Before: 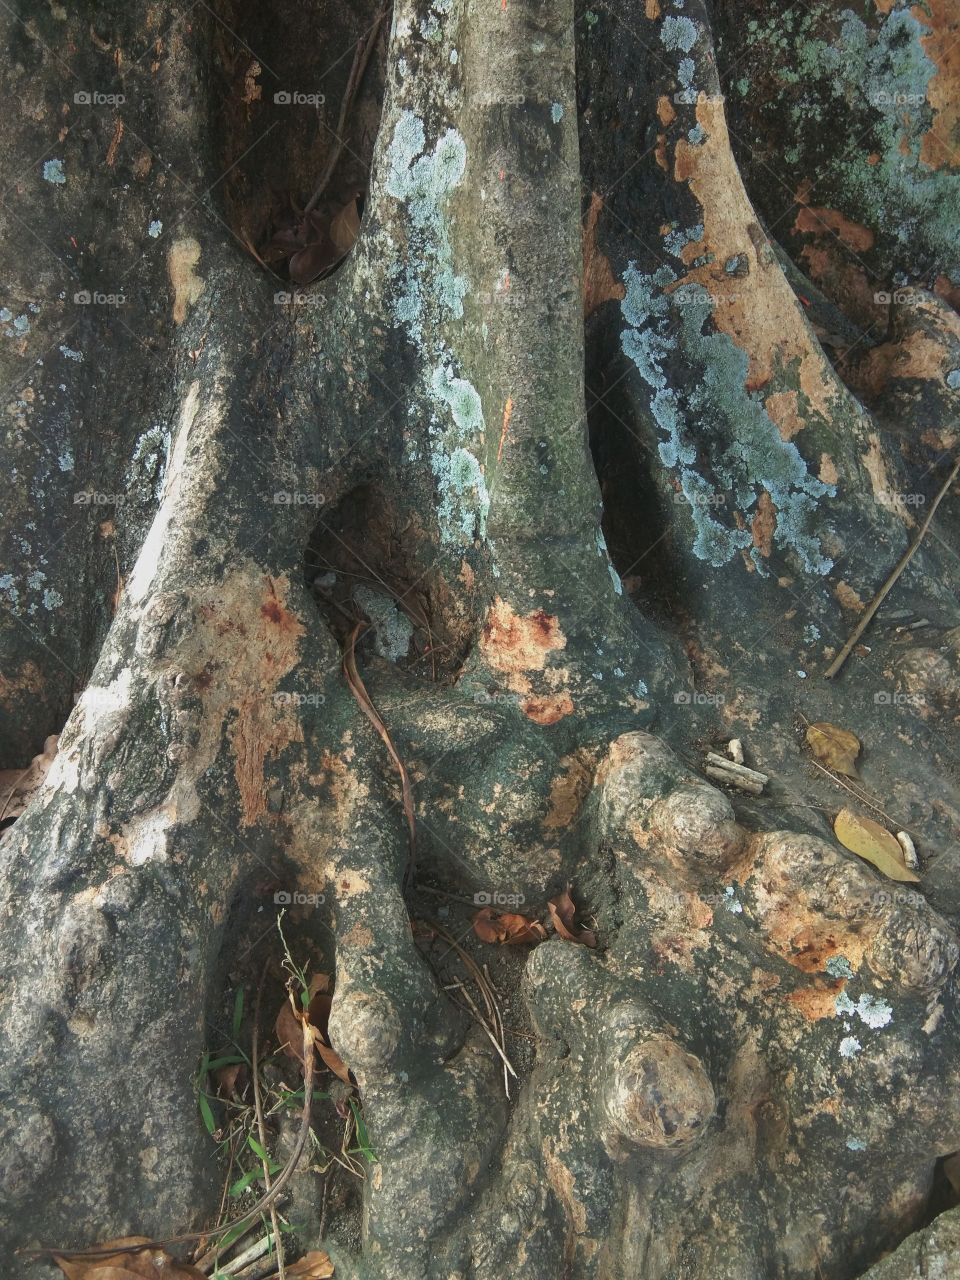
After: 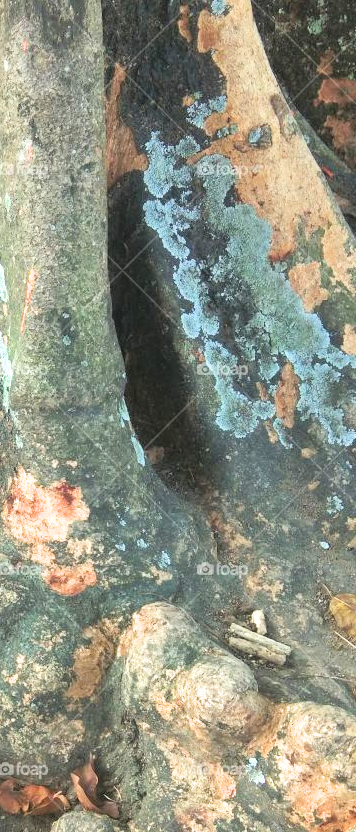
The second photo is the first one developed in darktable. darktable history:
exposure: black level correction 0, exposure 1.406 EV, compensate highlight preservation false
crop and rotate: left 49.784%, top 10.109%, right 13.115%, bottom 24.814%
filmic rgb: black relative exposure -8.13 EV, white relative exposure 3.78 EV, hardness 4.42, color science v6 (2022)
